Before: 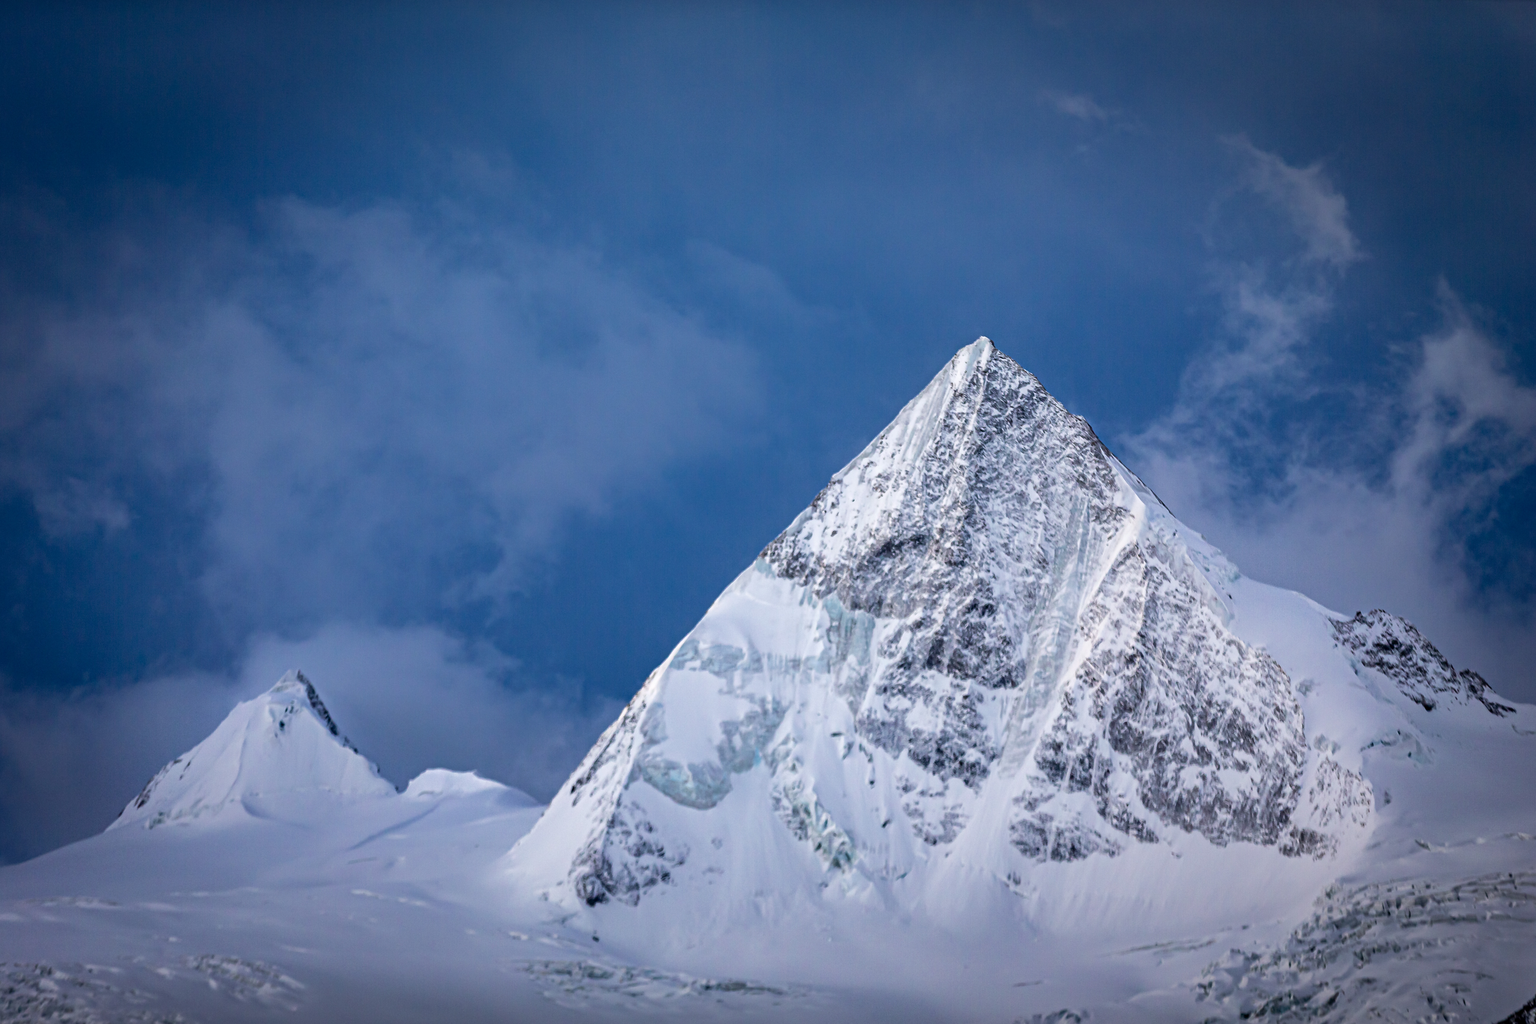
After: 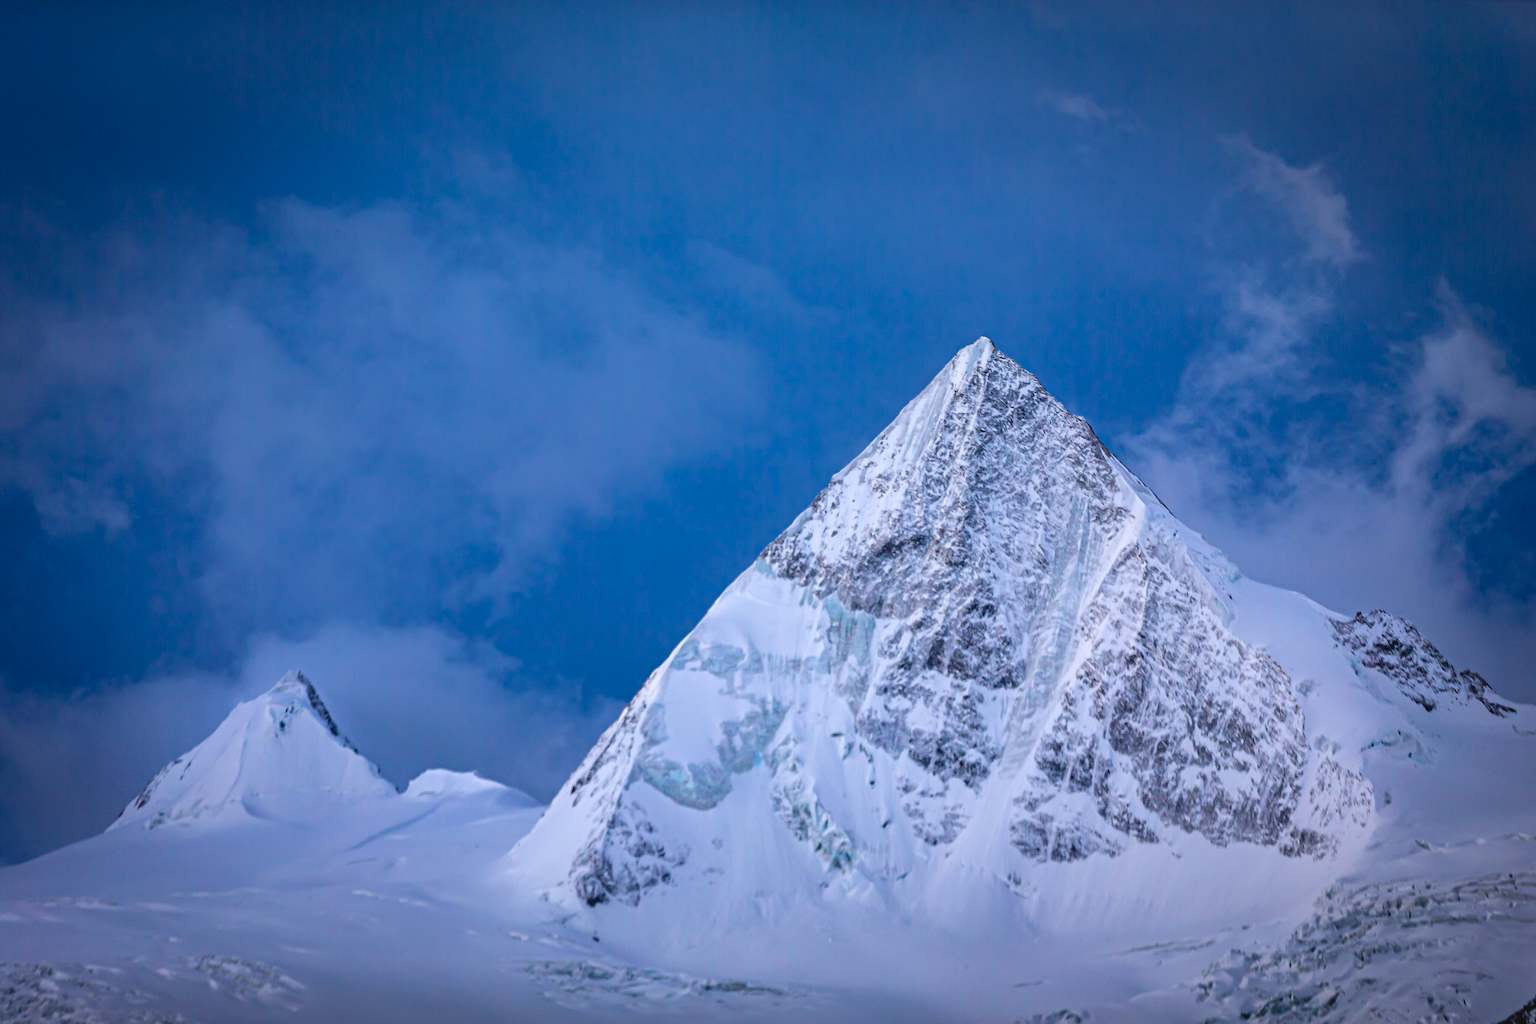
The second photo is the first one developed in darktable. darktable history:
contrast brightness saturation: contrast -0.106
color calibration: illuminant as shot in camera, x 0.365, y 0.379, temperature 4423.94 K
